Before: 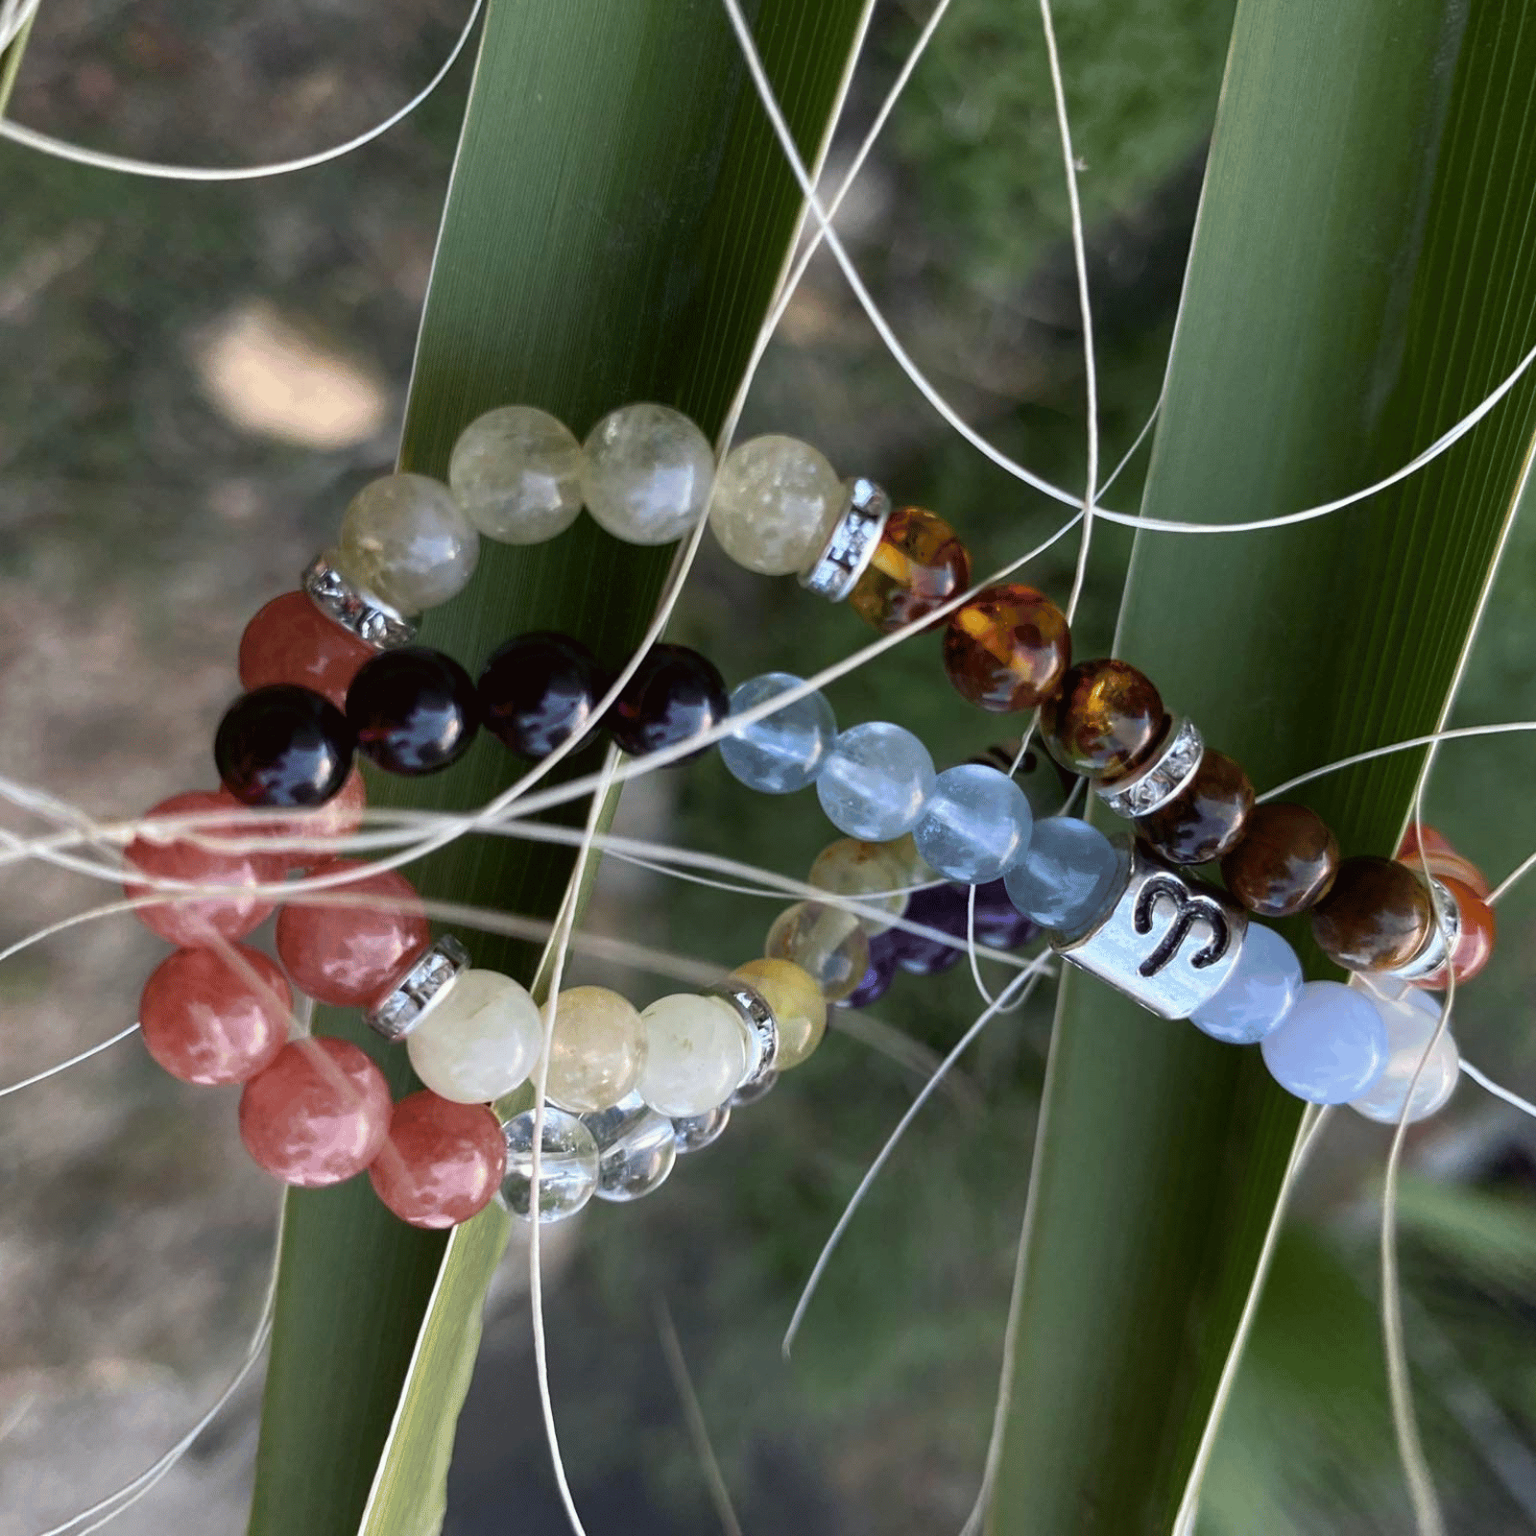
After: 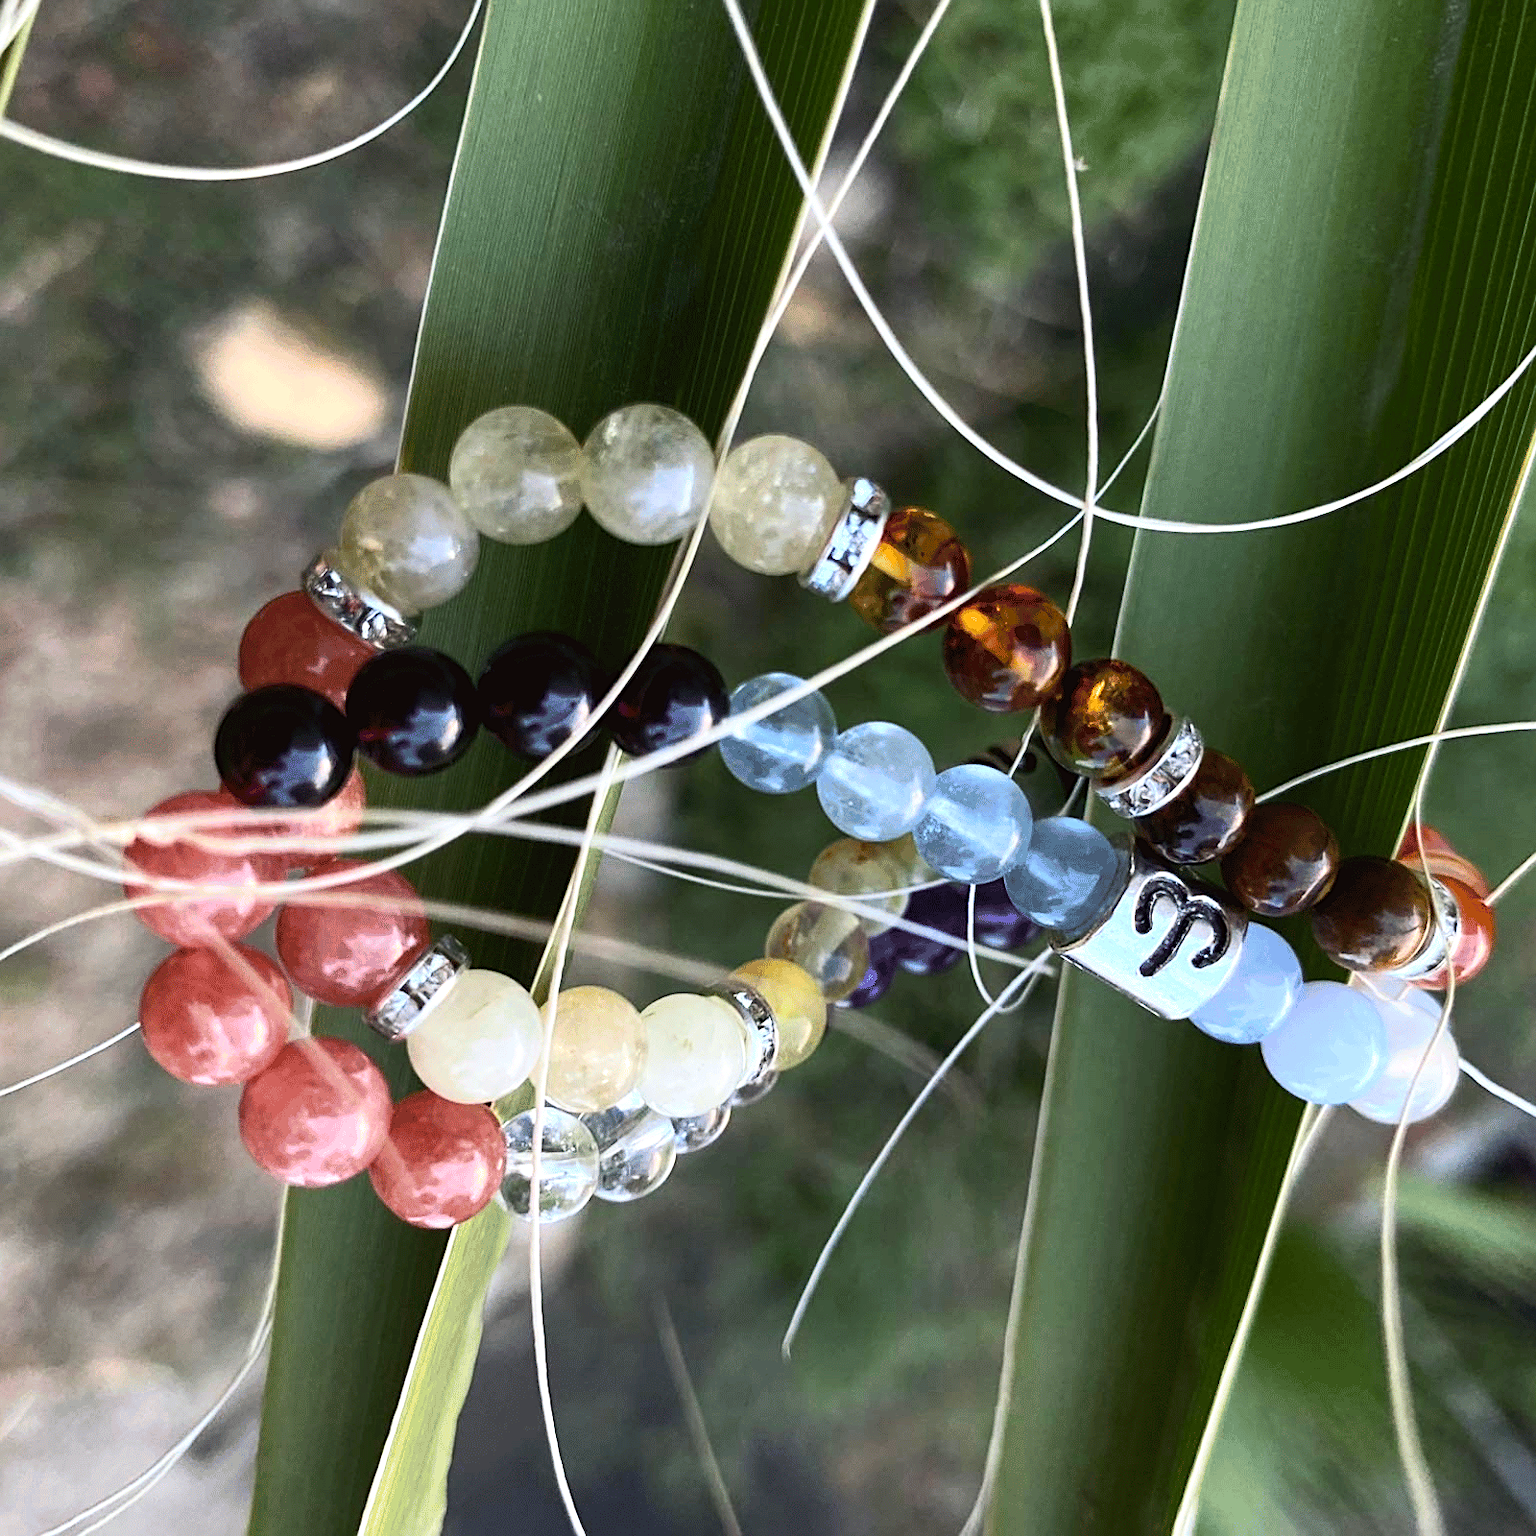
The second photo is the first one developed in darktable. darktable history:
contrast brightness saturation: contrast 0.2, brightness 0.16, saturation 0.22
sharpen: on, module defaults
tone equalizer: -8 EV -0.417 EV, -7 EV -0.389 EV, -6 EV -0.333 EV, -5 EV -0.222 EV, -3 EV 0.222 EV, -2 EV 0.333 EV, -1 EV 0.389 EV, +0 EV 0.417 EV, edges refinement/feathering 500, mask exposure compensation -1.57 EV, preserve details no
